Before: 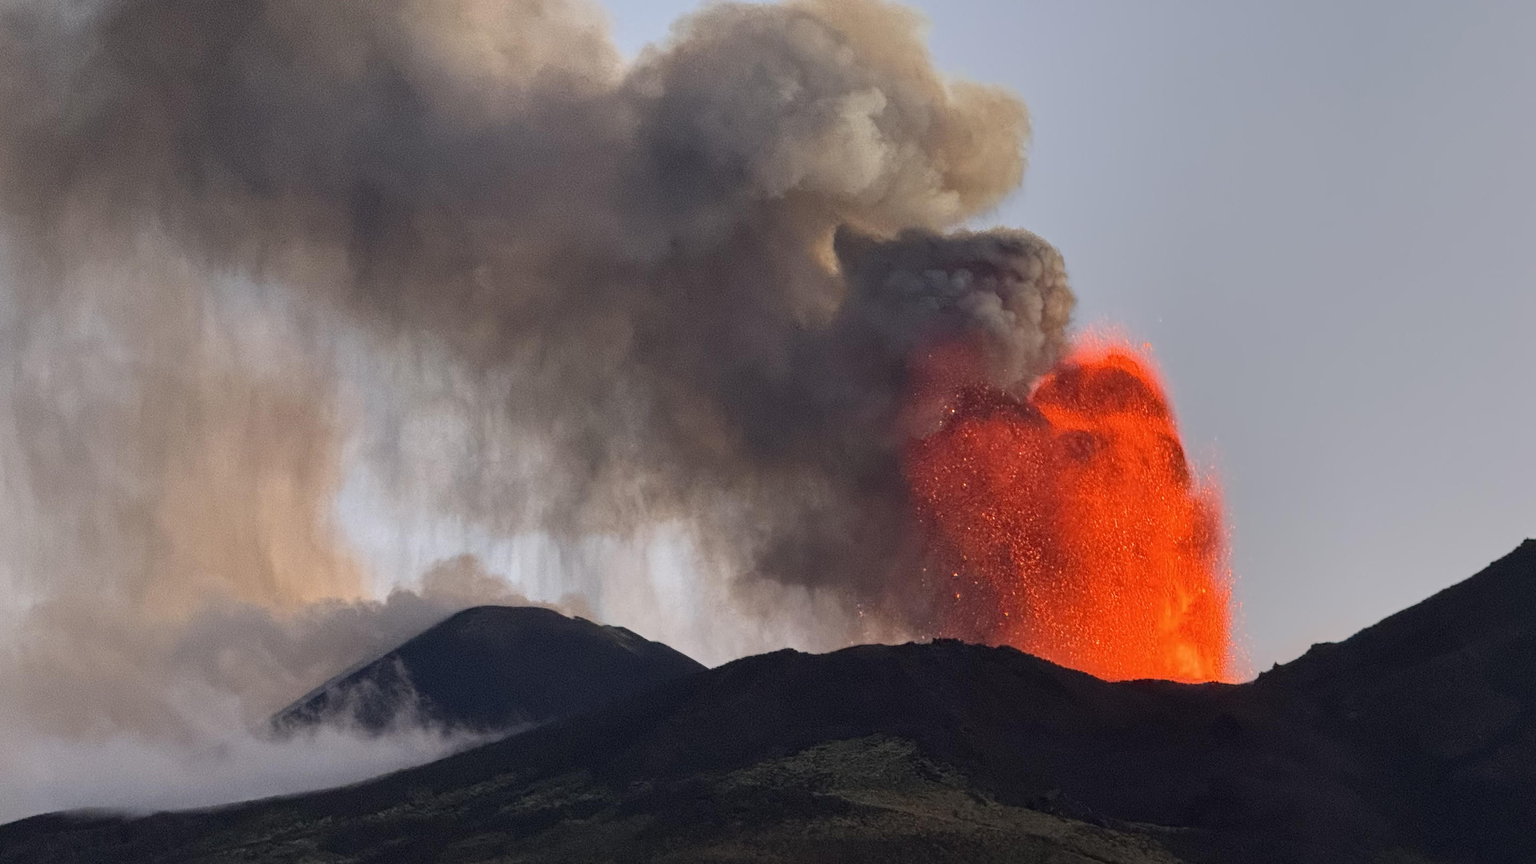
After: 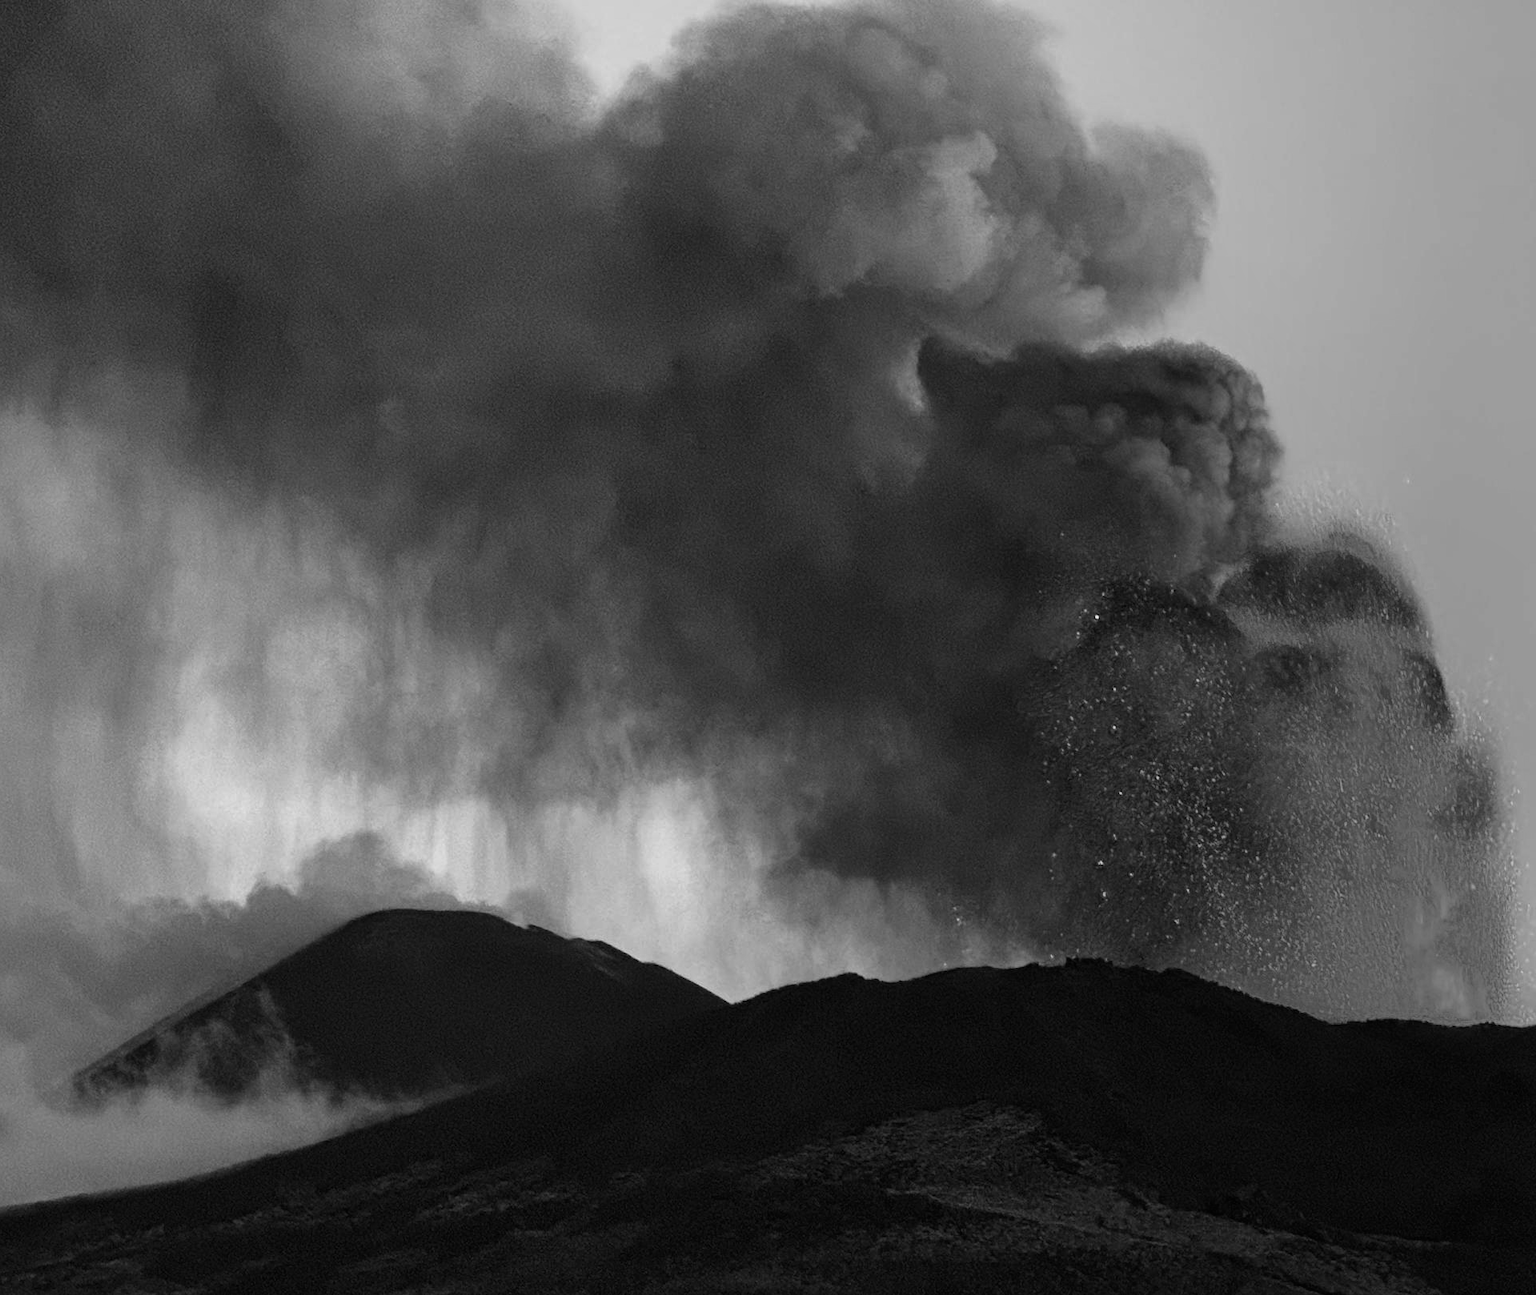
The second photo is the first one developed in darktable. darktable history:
tone equalizer: -8 EV 0.29 EV, -7 EV 0.389 EV, -6 EV 0.385 EV, -5 EV 0.26 EV, -3 EV -0.249 EV, -2 EV -0.412 EV, -1 EV -0.428 EV, +0 EV -0.229 EV
filmic rgb: black relative exposure -8.02 EV, white relative exposure 2.19 EV, hardness 6.99, color science v6 (2022)
crop and rotate: left 14.498%, right 18.852%
color calibration: output gray [0.21, 0.42, 0.37, 0], illuminant as shot in camera, x 0.358, y 0.373, temperature 4628.91 K
